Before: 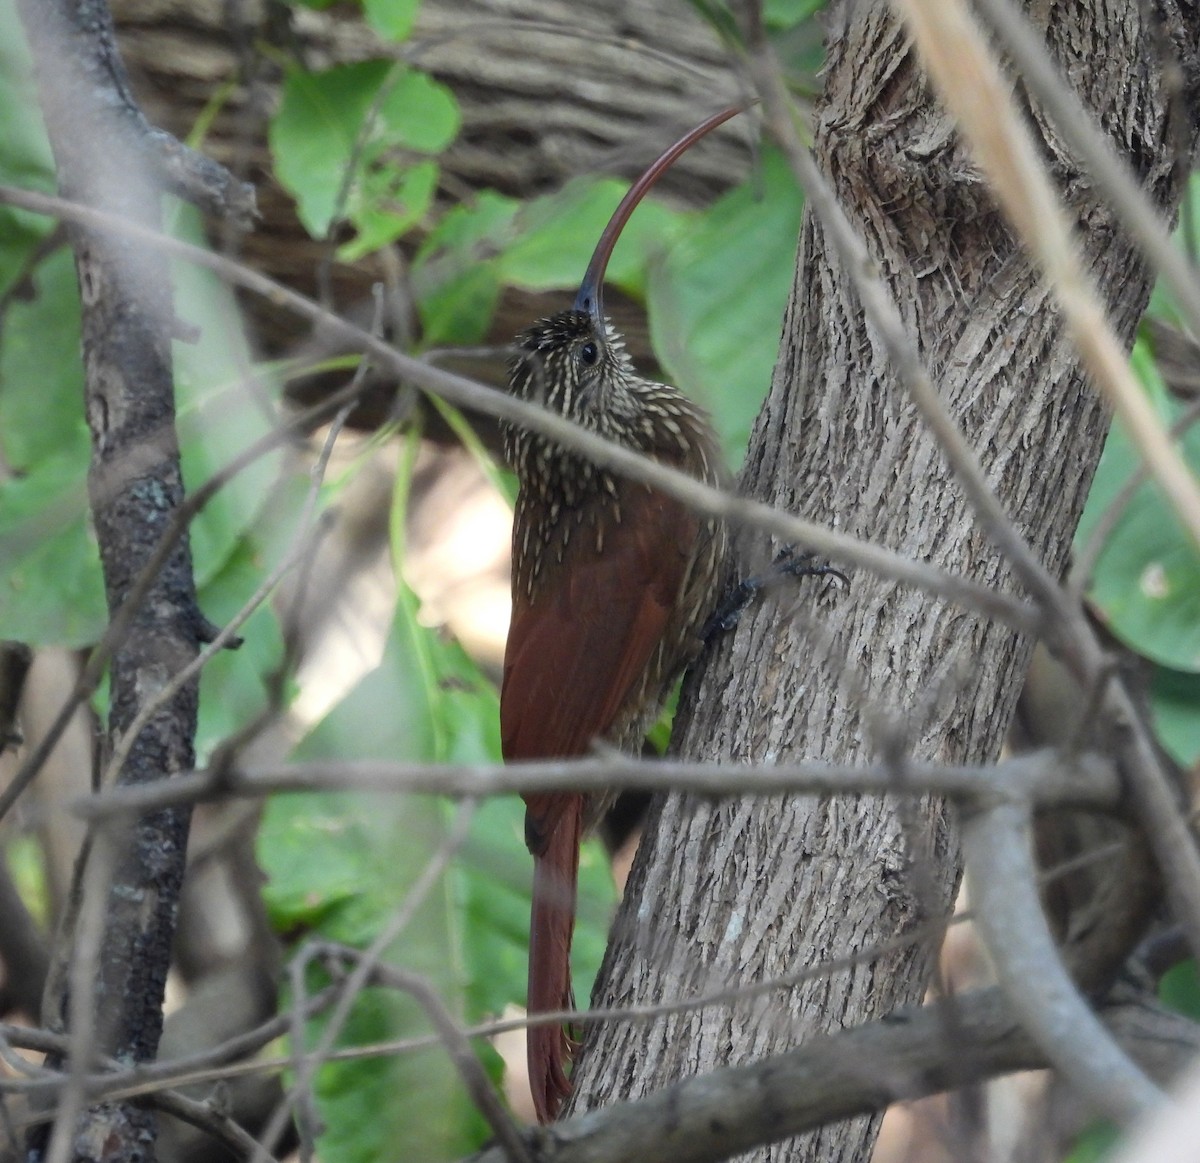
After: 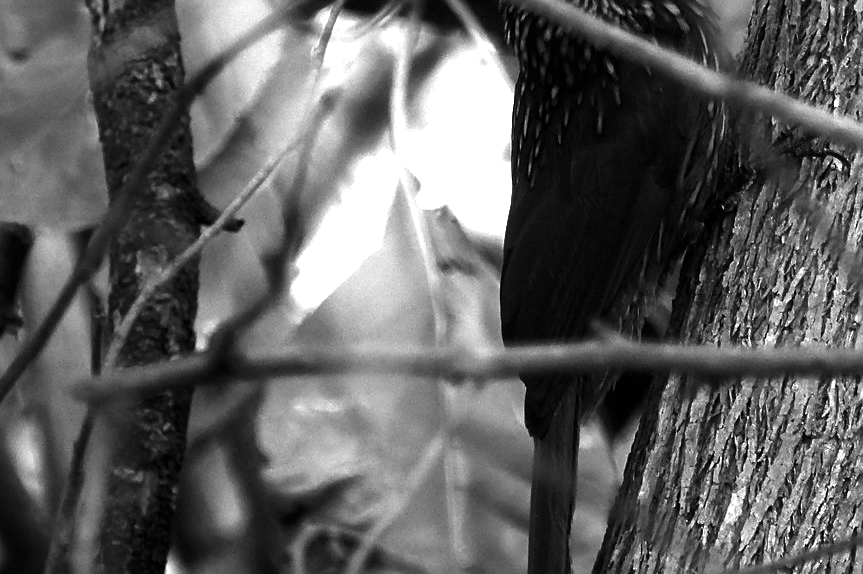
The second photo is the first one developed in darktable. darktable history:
sharpen: on, module defaults
exposure: exposure 0.152 EV, compensate highlight preservation false
crop: top 36.023%, right 28.07%, bottom 14.595%
tone equalizer: -8 EV -0.782 EV, -7 EV -0.736 EV, -6 EV -0.615 EV, -5 EV -0.41 EV, -3 EV 0.396 EV, -2 EV 0.6 EV, -1 EV 0.696 EV, +0 EV 0.777 EV
contrast brightness saturation: contrast -0.028, brightness -0.609, saturation -0.999
